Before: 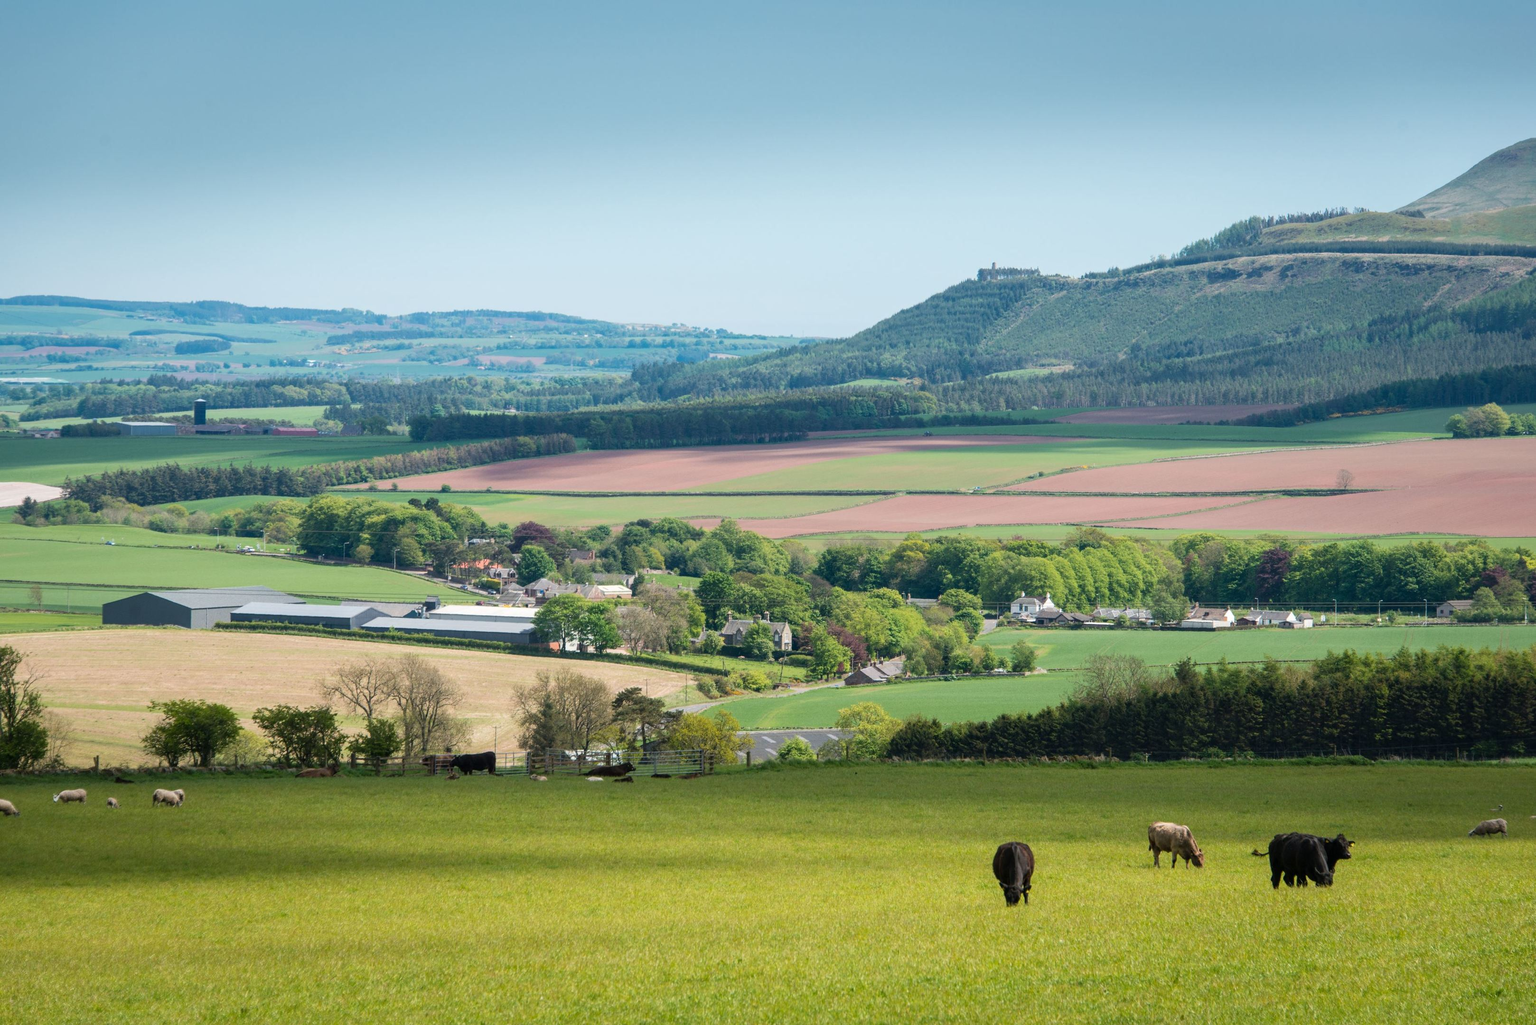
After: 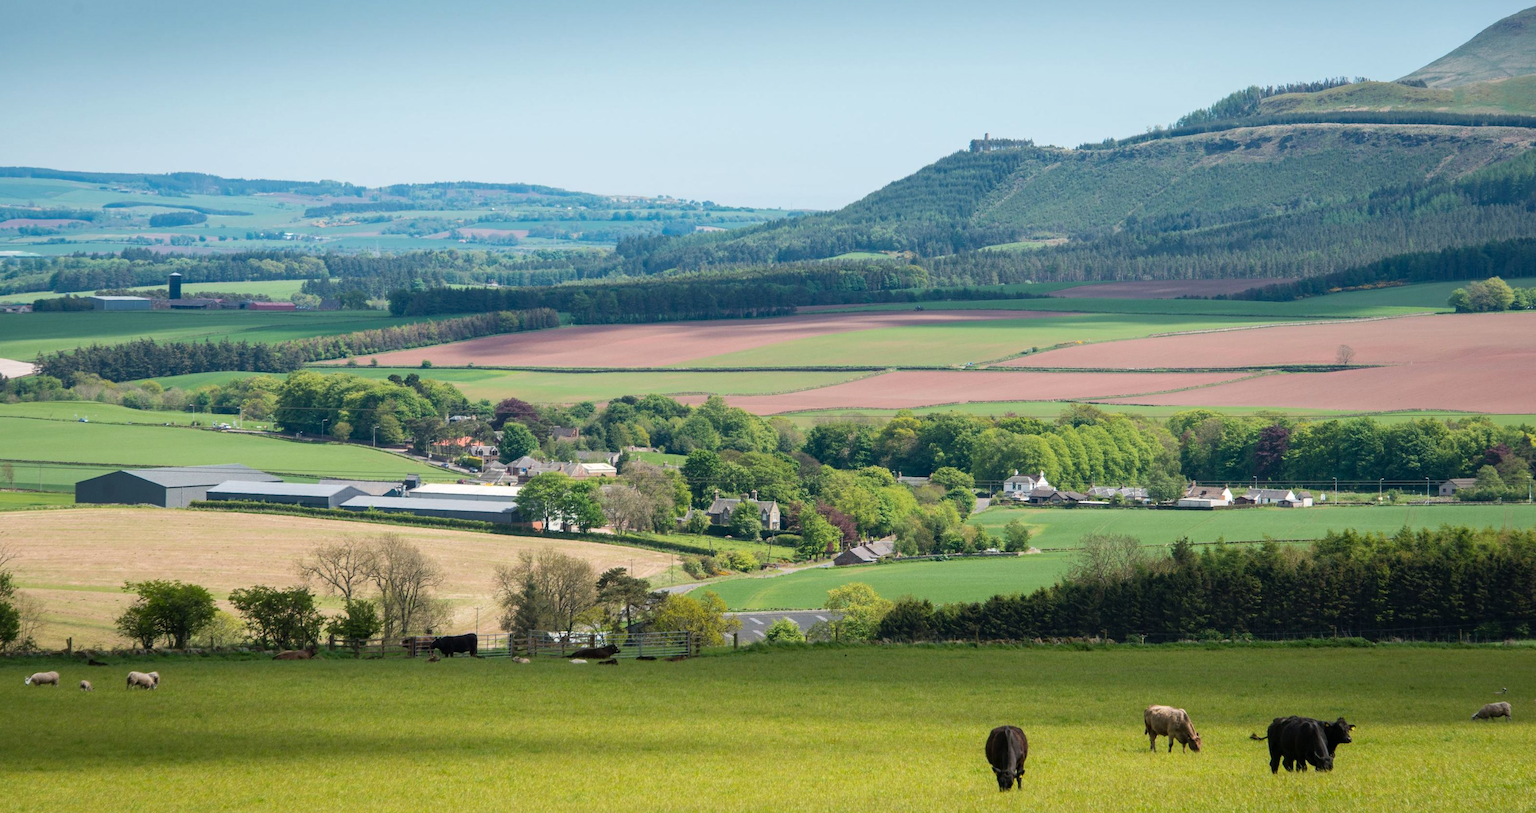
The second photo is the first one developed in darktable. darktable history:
crop and rotate: left 1.896%, top 12.921%, right 0.245%, bottom 9.484%
haze removal: strength 0.092, compatibility mode true, adaptive false
